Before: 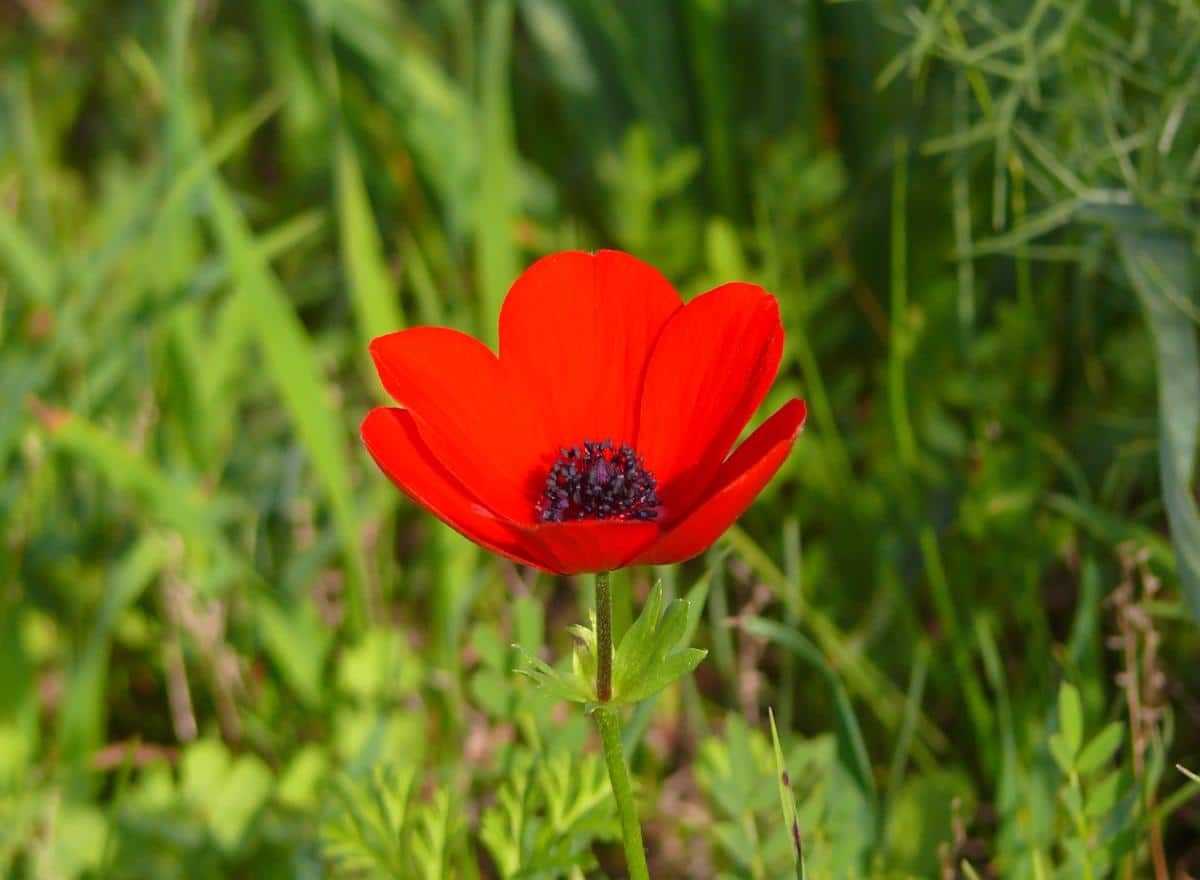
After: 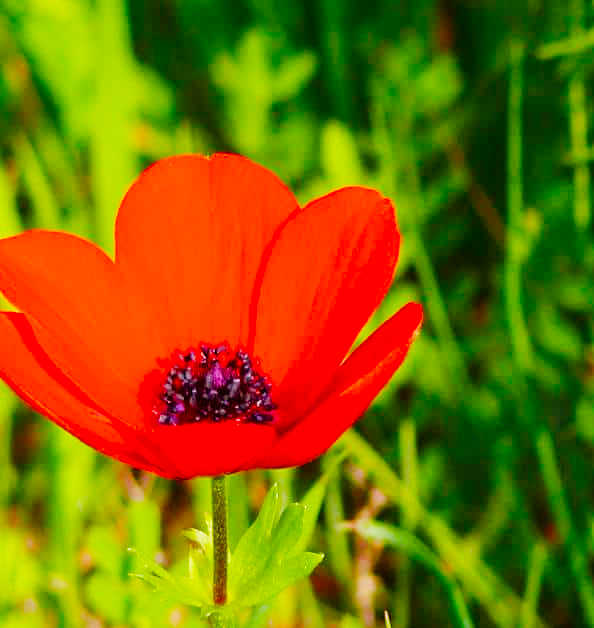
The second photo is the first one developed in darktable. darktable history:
shadows and highlights: radius 125.46, shadows 21.19, highlights -21.19, low approximation 0.01
crop: left 32.075%, top 10.976%, right 18.355%, bottom 17.596%
contrast brightness saturation: contrast 0.04, saturation 0.16
sigmoid: contrast 1.8, skew -0.2, preserve hue 0%, red attenuation 0.1, red rotation 0.035, green attenuation 0.1, green rotation -0.017, blue attenuation 0.15, blue rotation -0.052, base primaries Rec2020
color balance rgb: perceptual saturation grading › global saturation 25%, global vibrance 20%
exposure: black level correction 0, exposure 1 EV, compensate exposure bias true, compensate highlight preservation false
